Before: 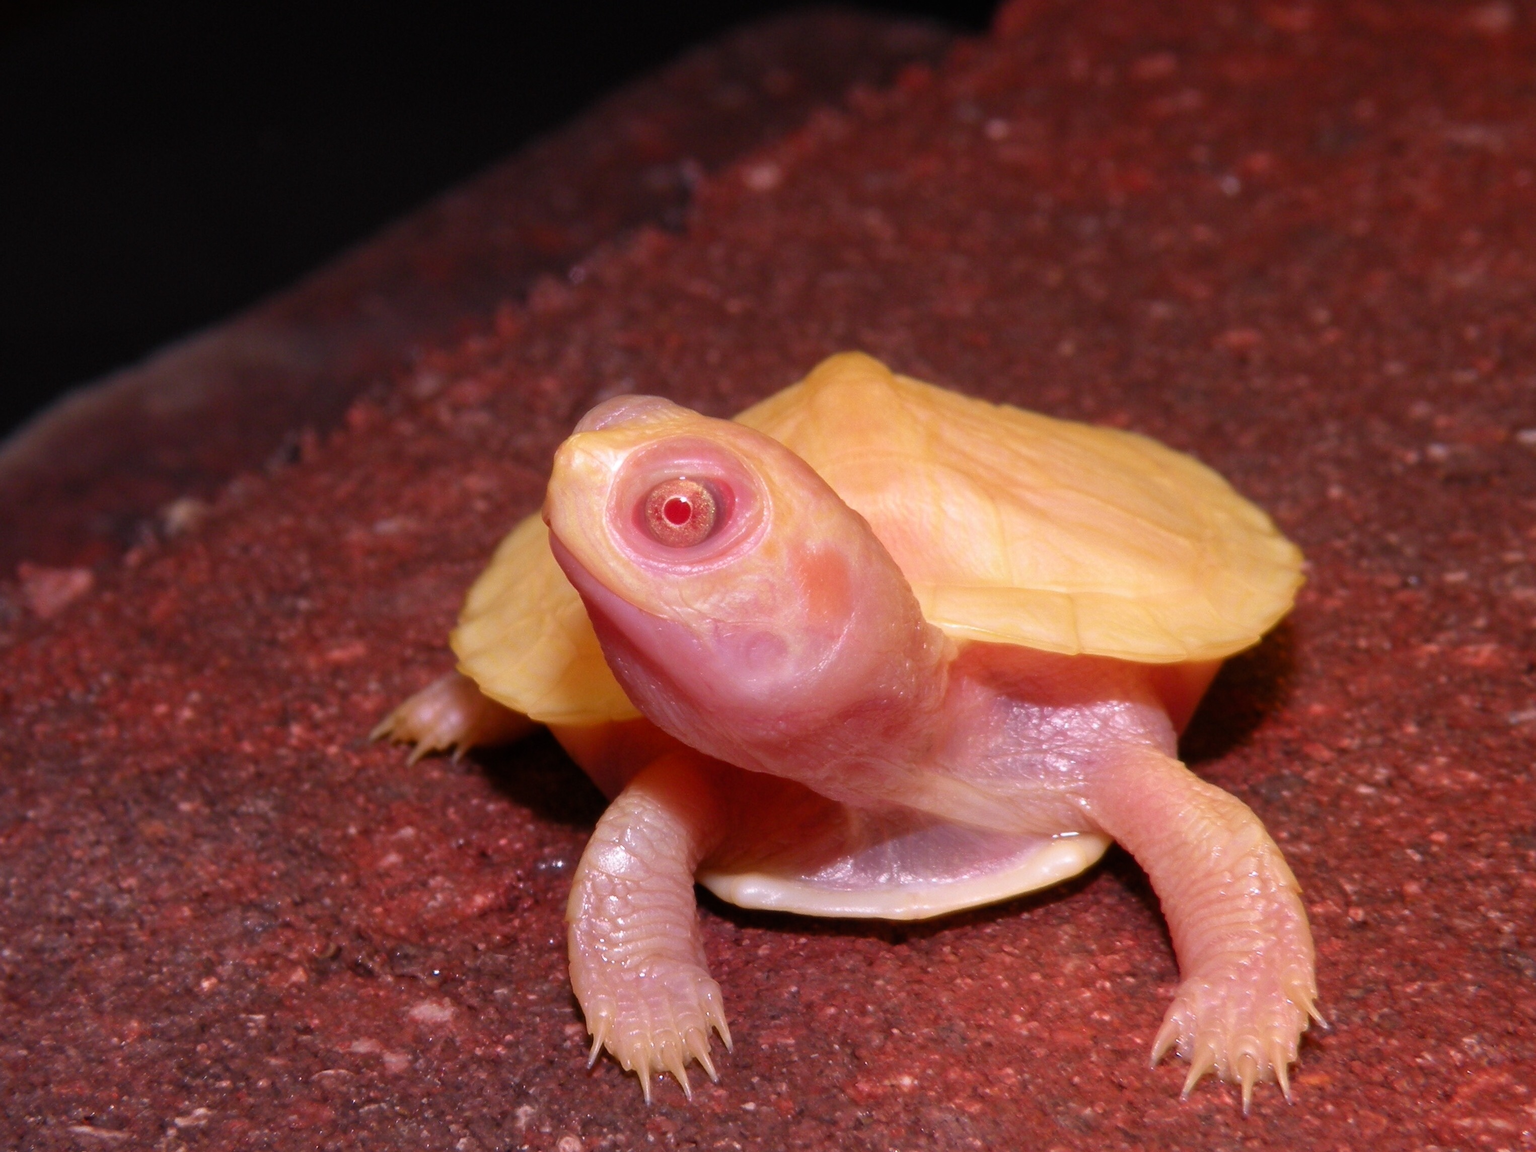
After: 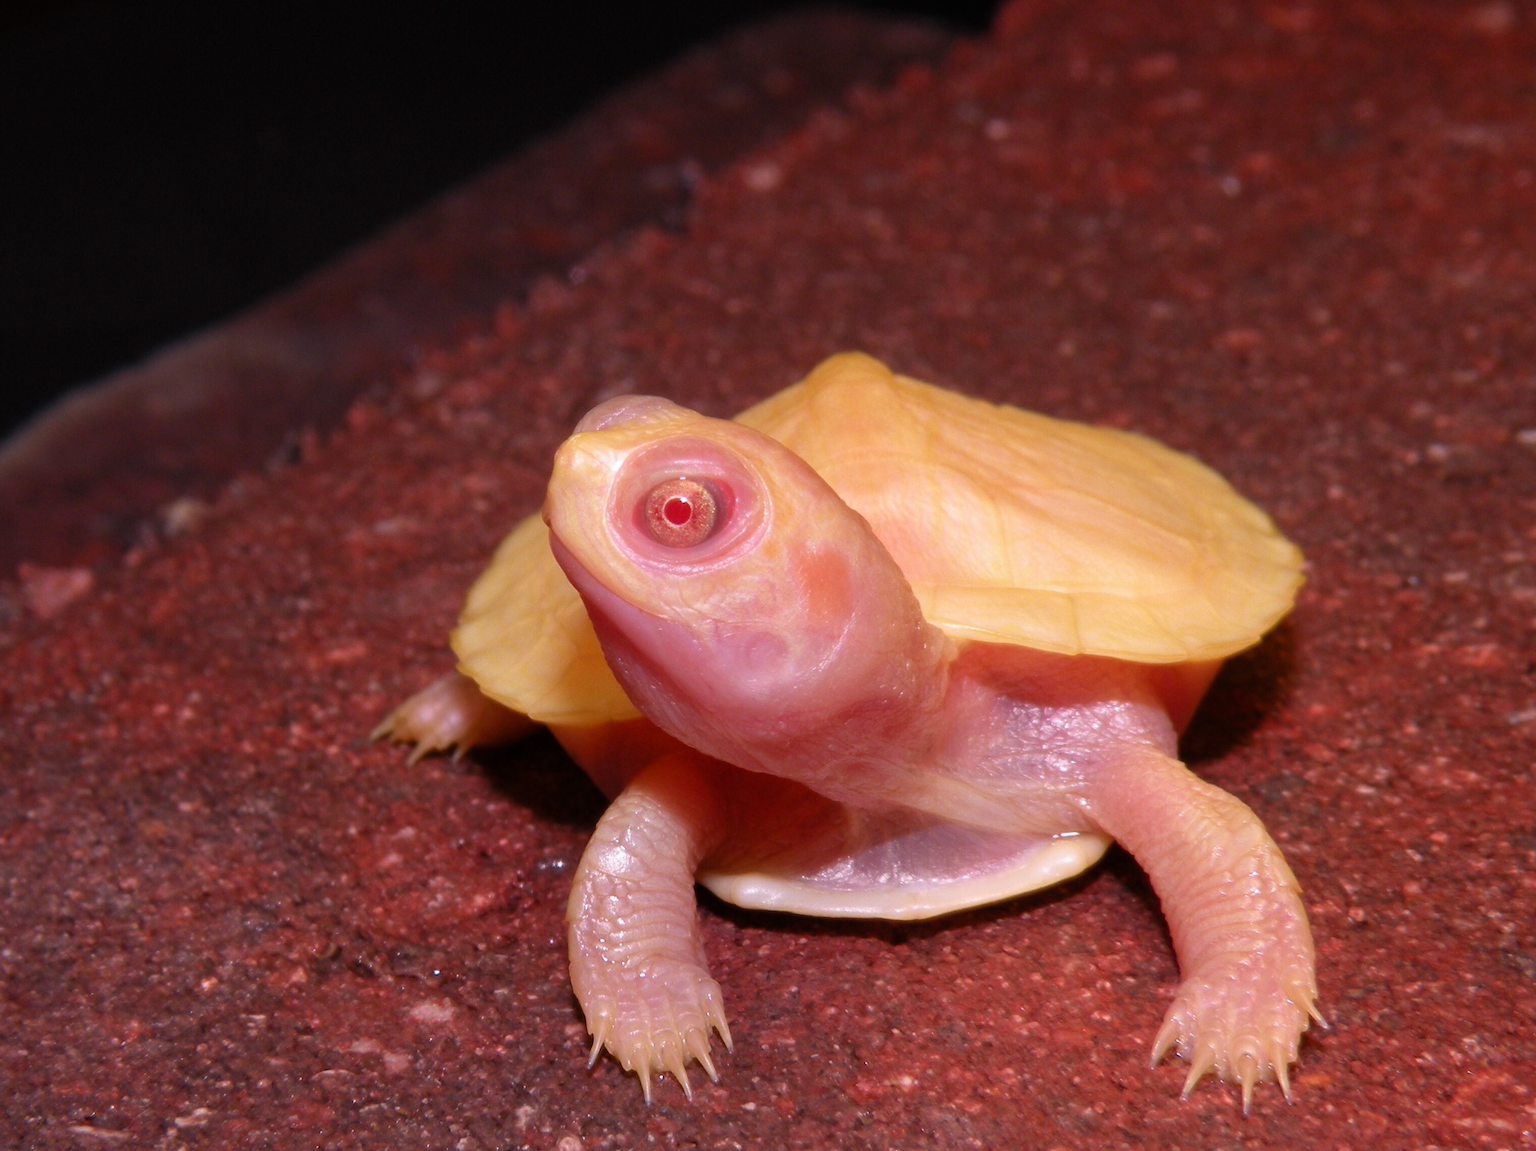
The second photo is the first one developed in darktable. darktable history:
color calibration: illuminant same as pipeline (D50), adaptation XYZ, x 0.345, y 0.358, temperature 5005.75 K, saturation algorithm version 1 (2020)
